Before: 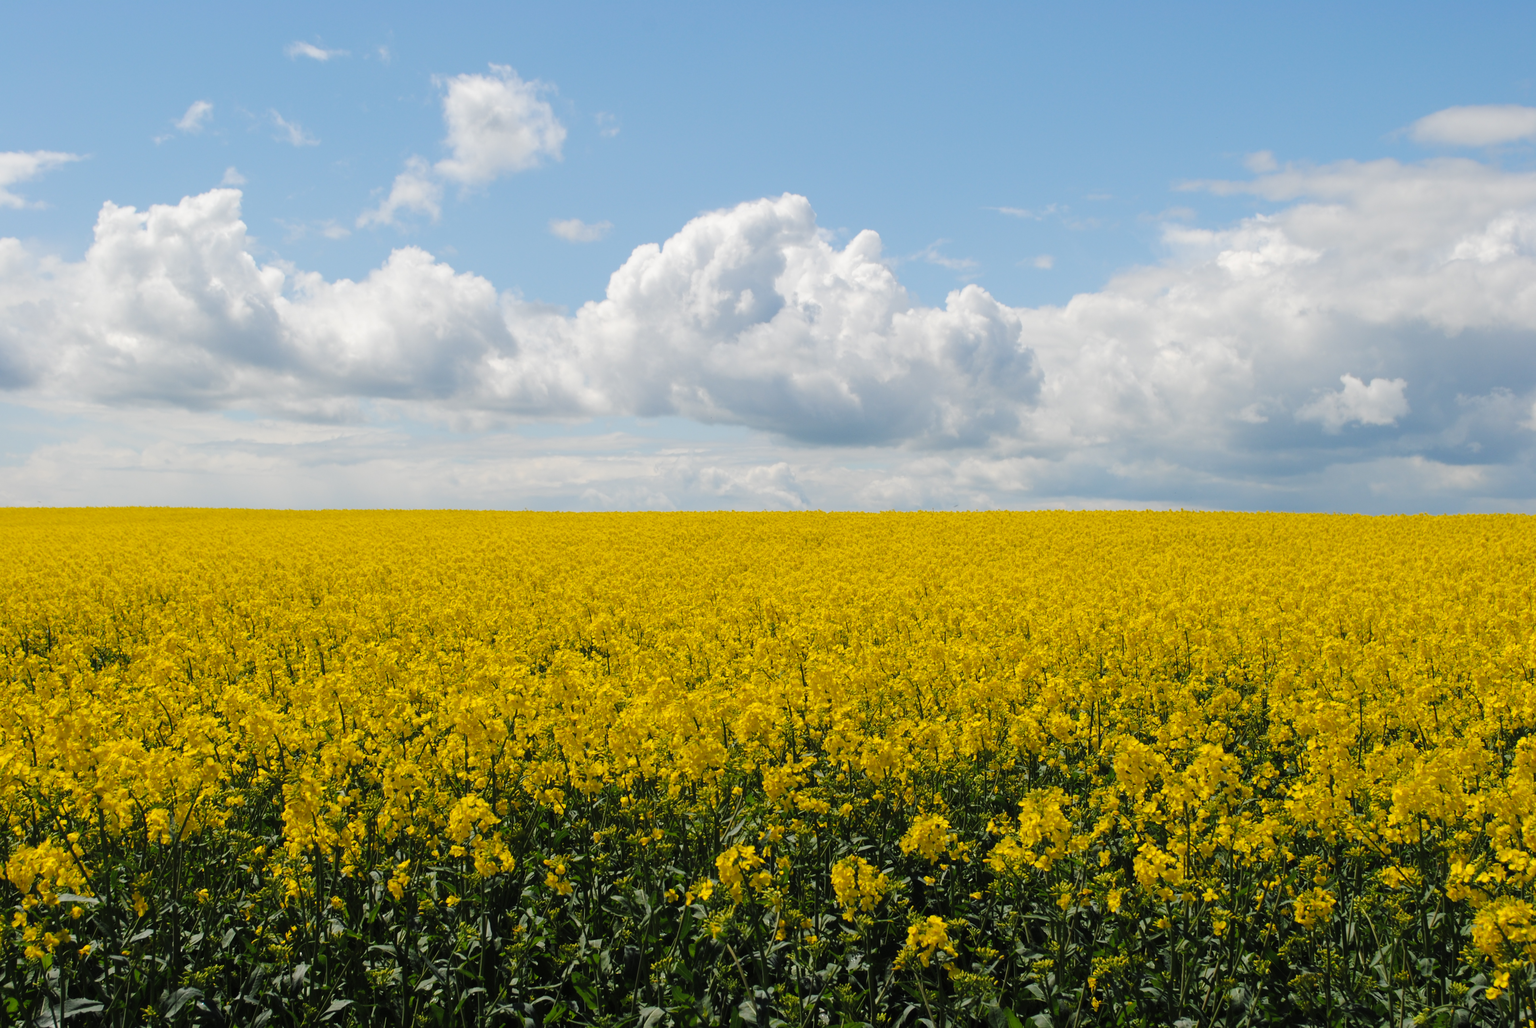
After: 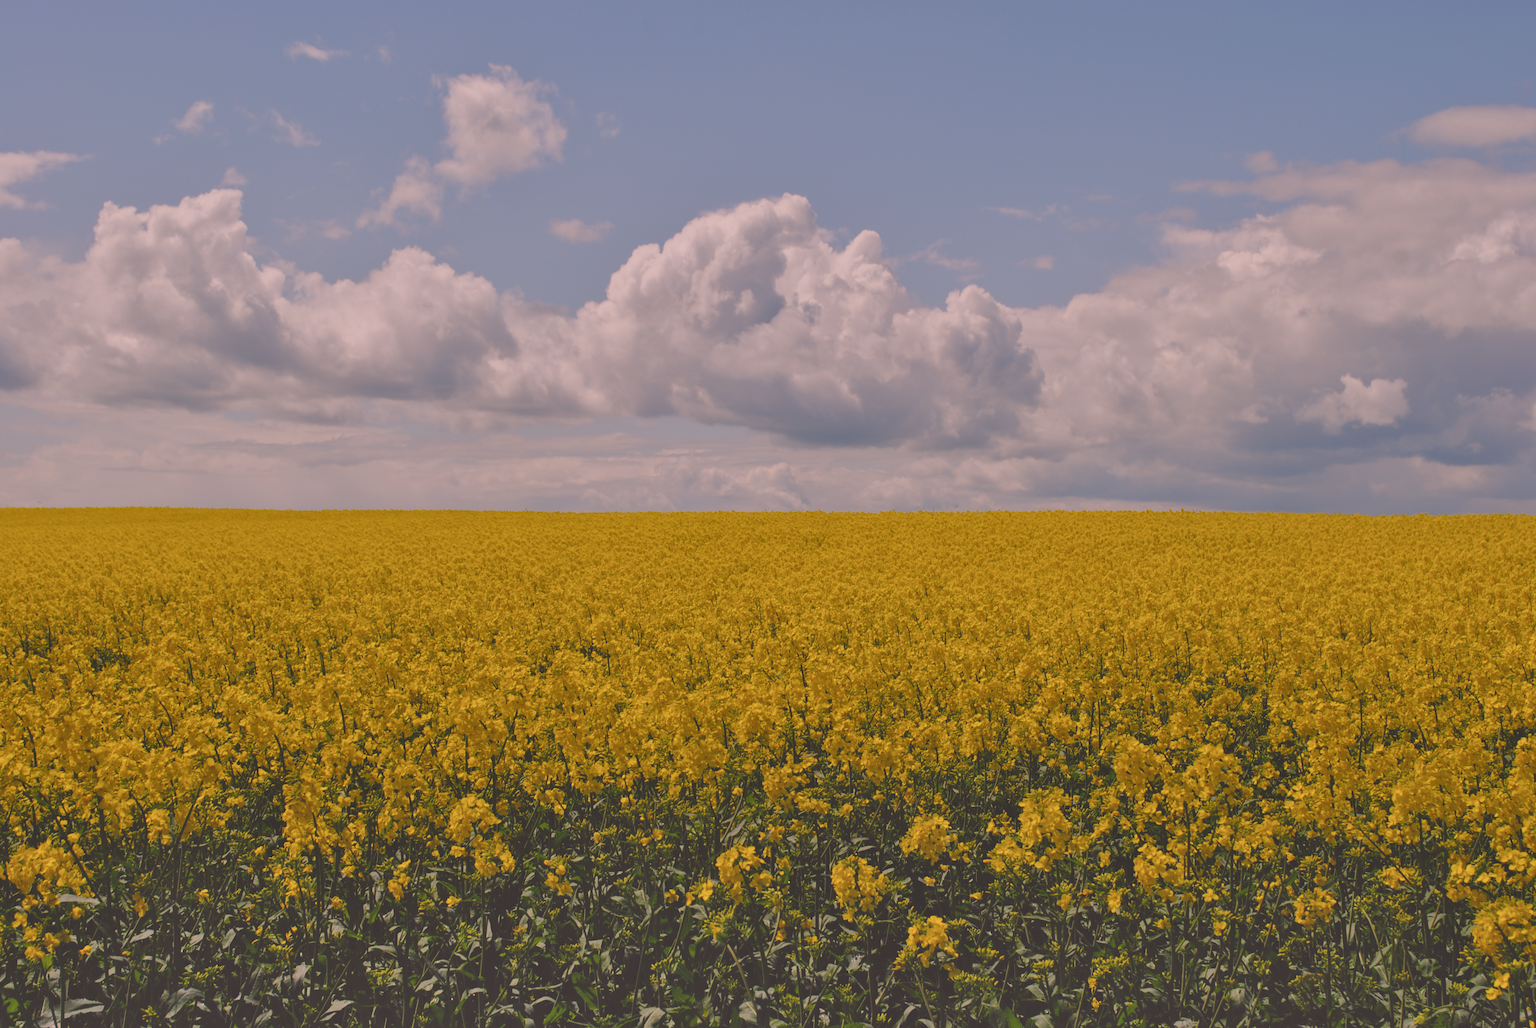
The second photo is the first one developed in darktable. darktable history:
contrast brightness saturation: contrast -0.08, brightness -0.04, saturation -0.11
color balance rgb: perceptual saturation grading › global saturation 20%, perceptual saturation grading › highlights -25%, perceptual saturation grading › shadows 25%
color correction: highlights a* 14.52, highlights b* 4.84
exposure: black level correction -0.036, exposure -0.497 EV, compensate highlight preservation false
shadows and highlights: shadows 52.42, soften with gaussian
